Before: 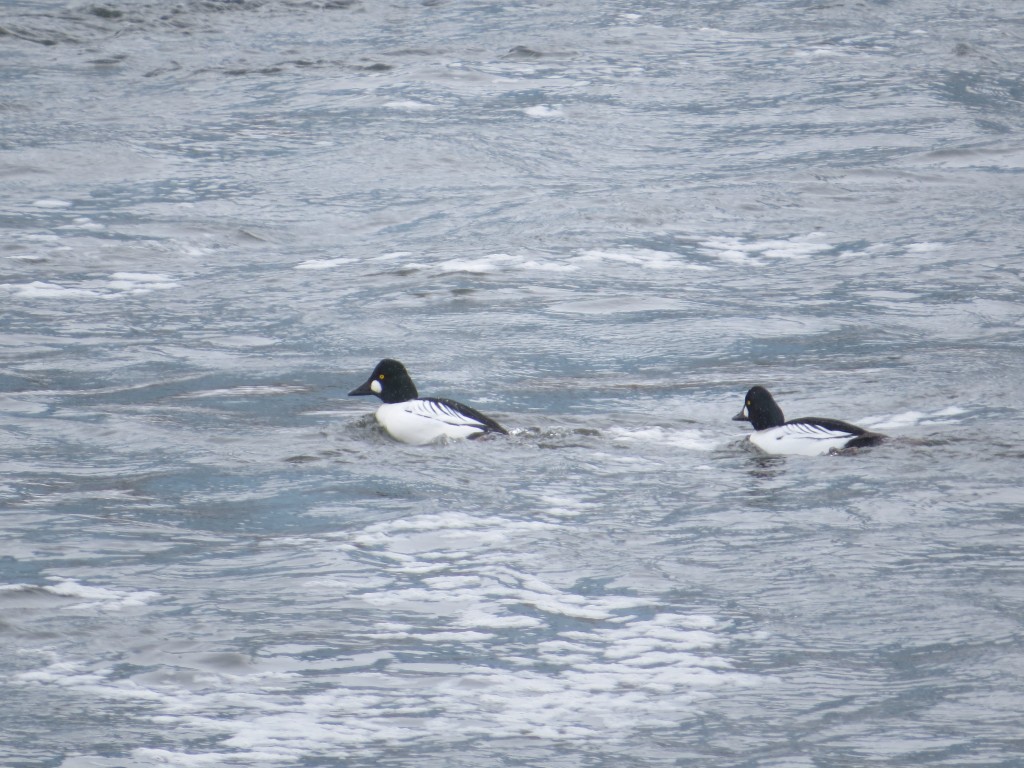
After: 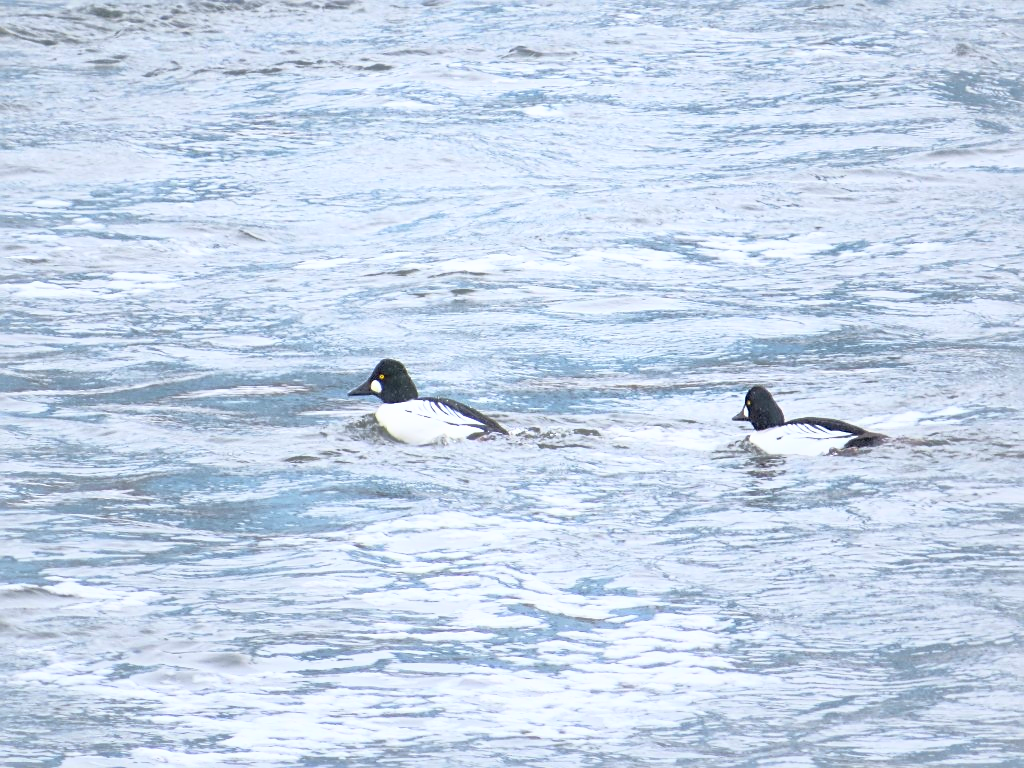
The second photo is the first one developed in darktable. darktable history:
shadows and highlights: on, module defaults
exposure: black level correction 0.004, exposure 0.015 EV, compensate exposure bias true, compensate highlight preservation false
base curve: curves: ch0 [(0, 0) (0.012, 0.01) (0.073, 0.168) (0.31, 0.711) (0.645, 0.957) (1, 1)]
sharpen: on, module defaults
